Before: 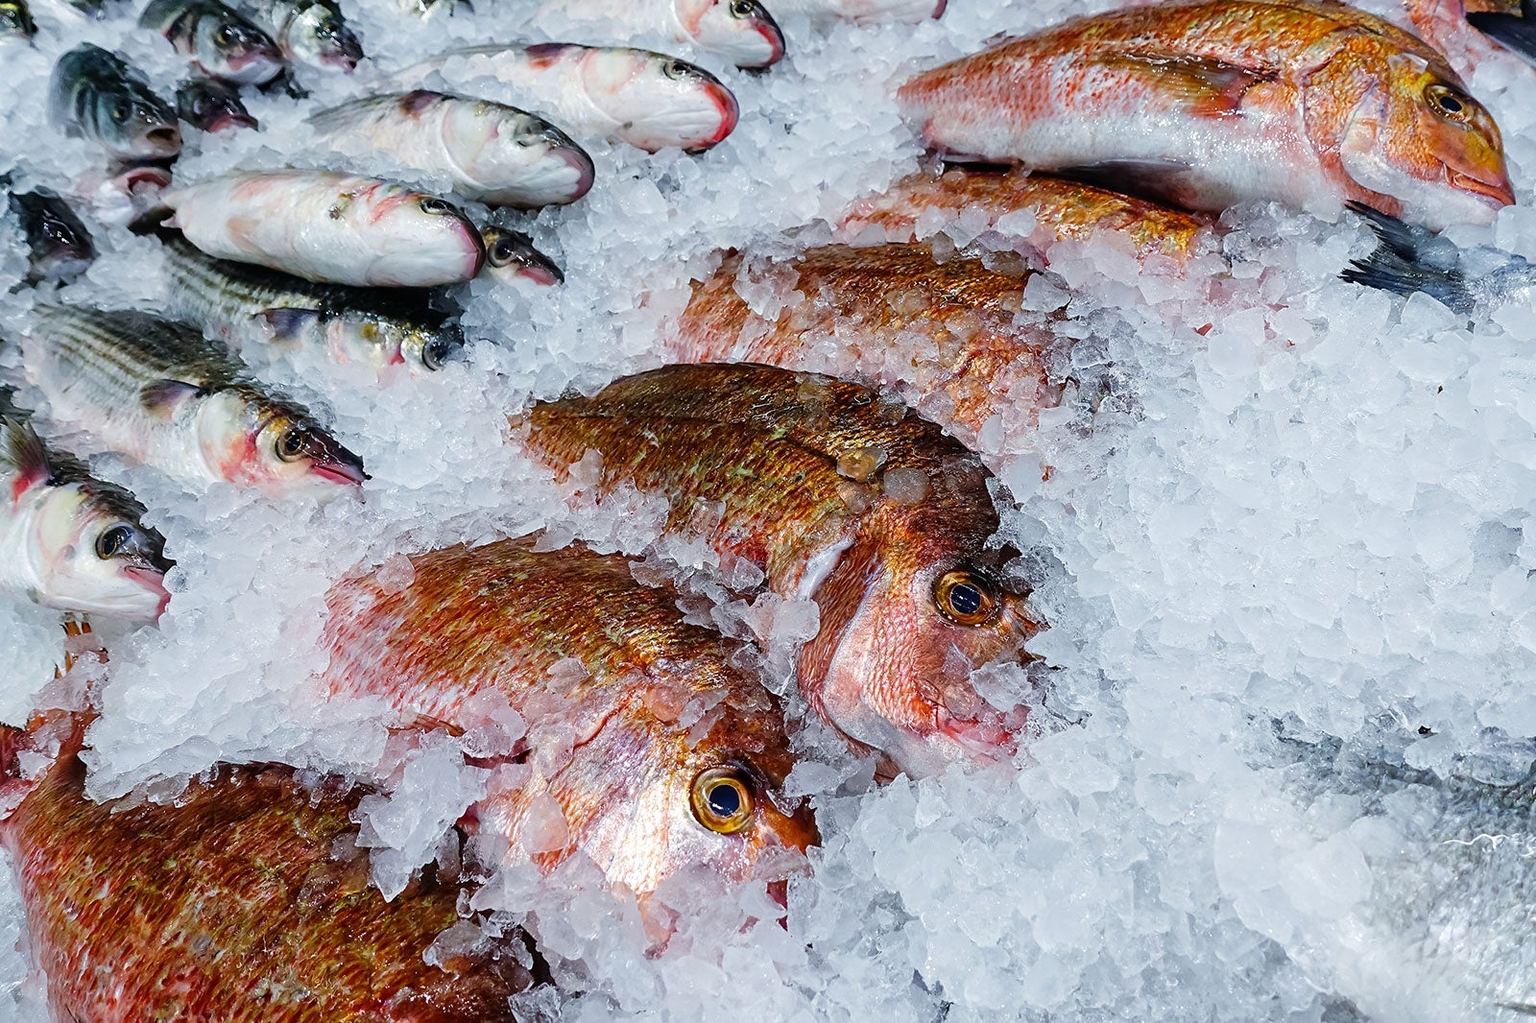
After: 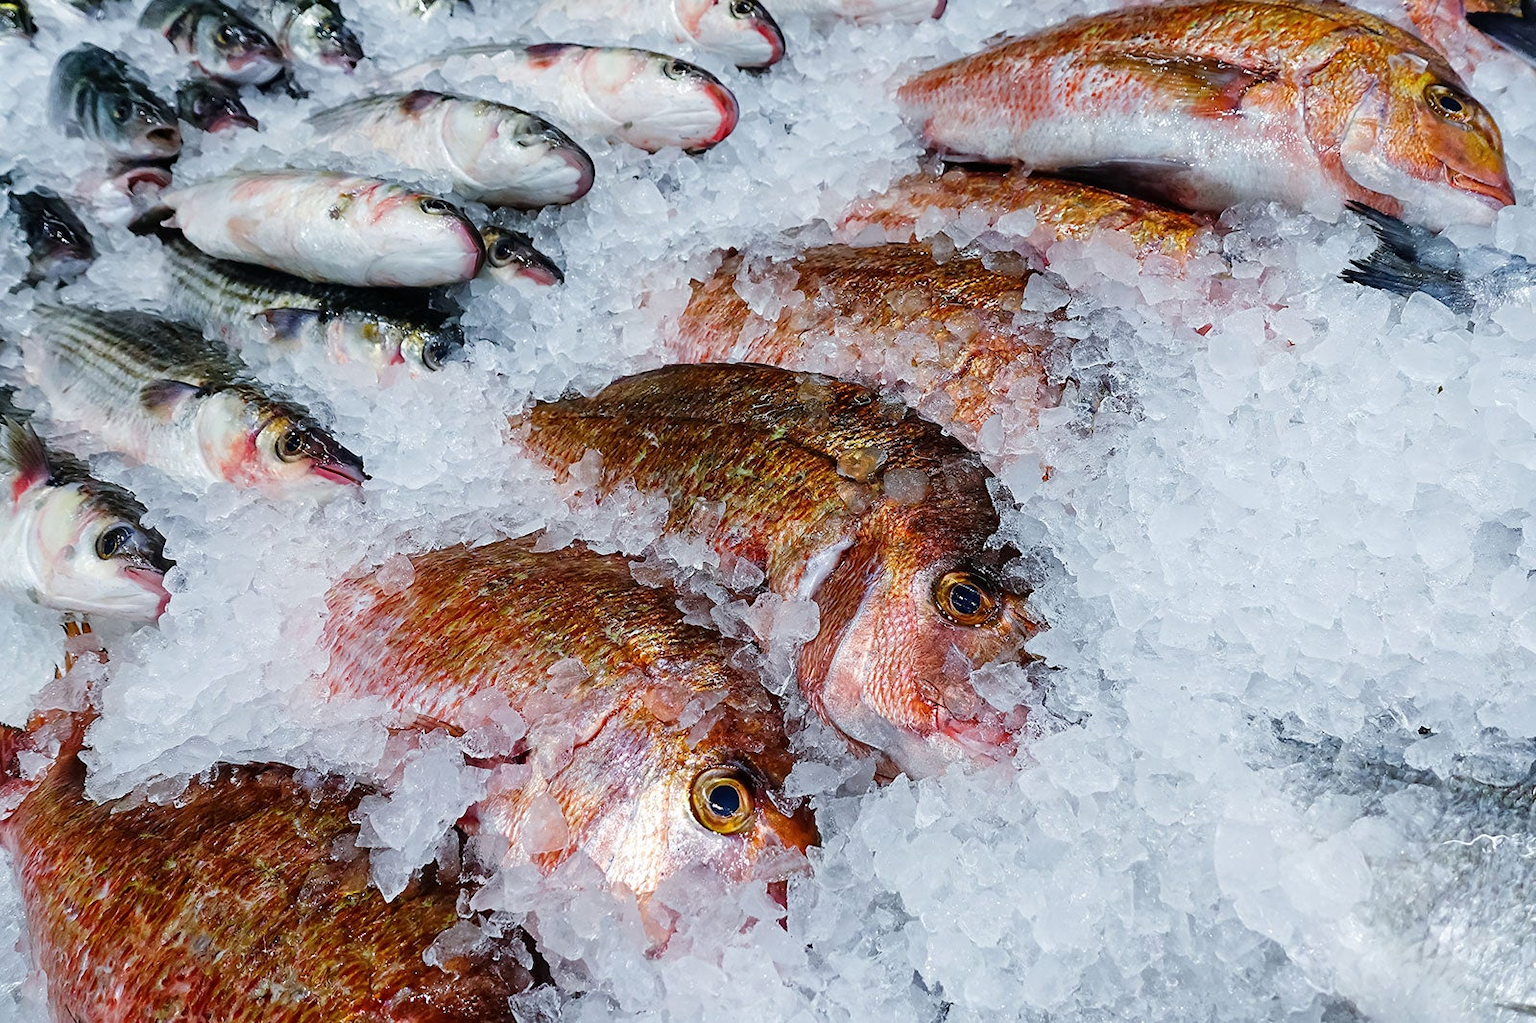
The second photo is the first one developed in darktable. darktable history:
color correction: highlights b* -0.038, saturation 0.976
shadows and highlights: radius 331.74, shadows 53.52, highlights -99.87, compress 94.35%, soften with gaussian
